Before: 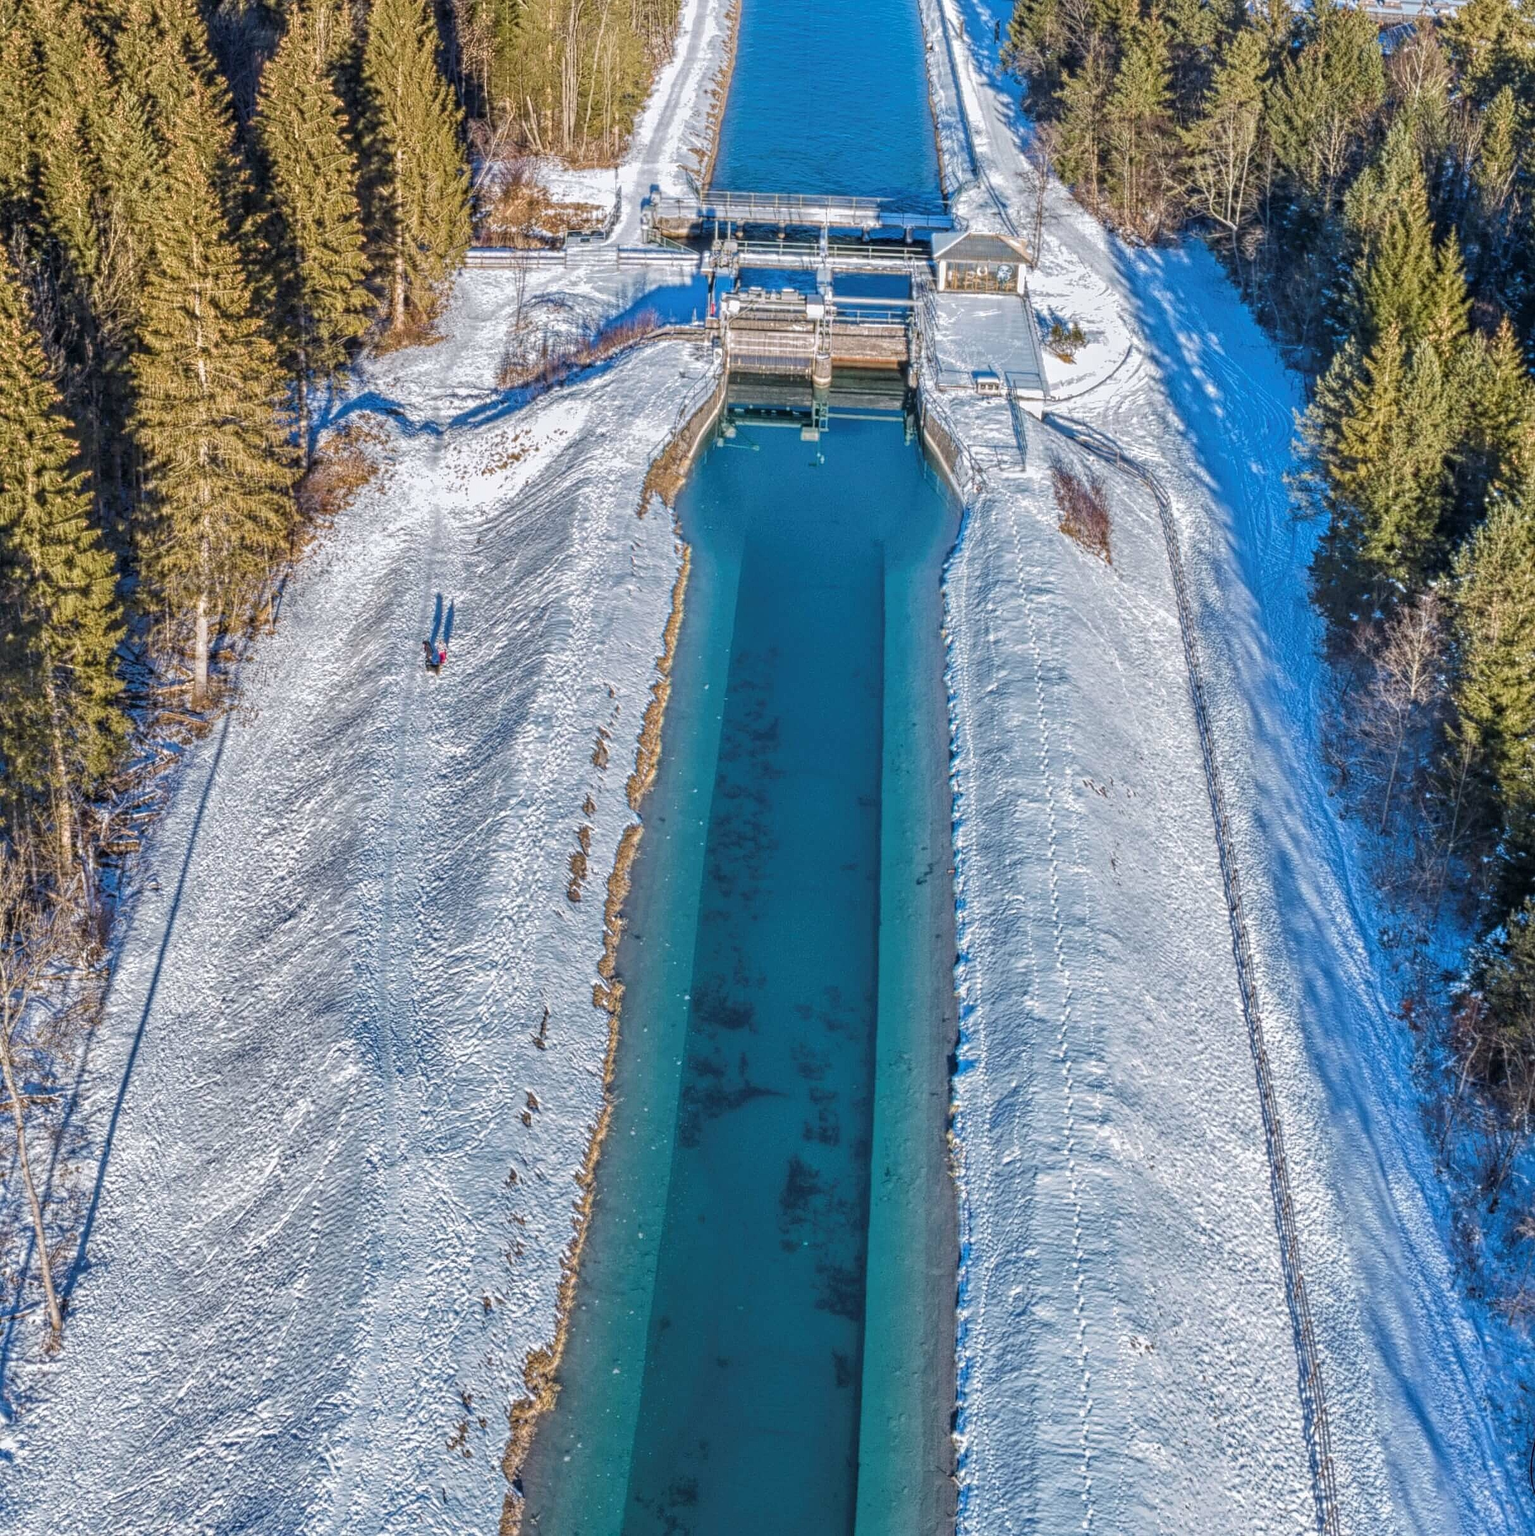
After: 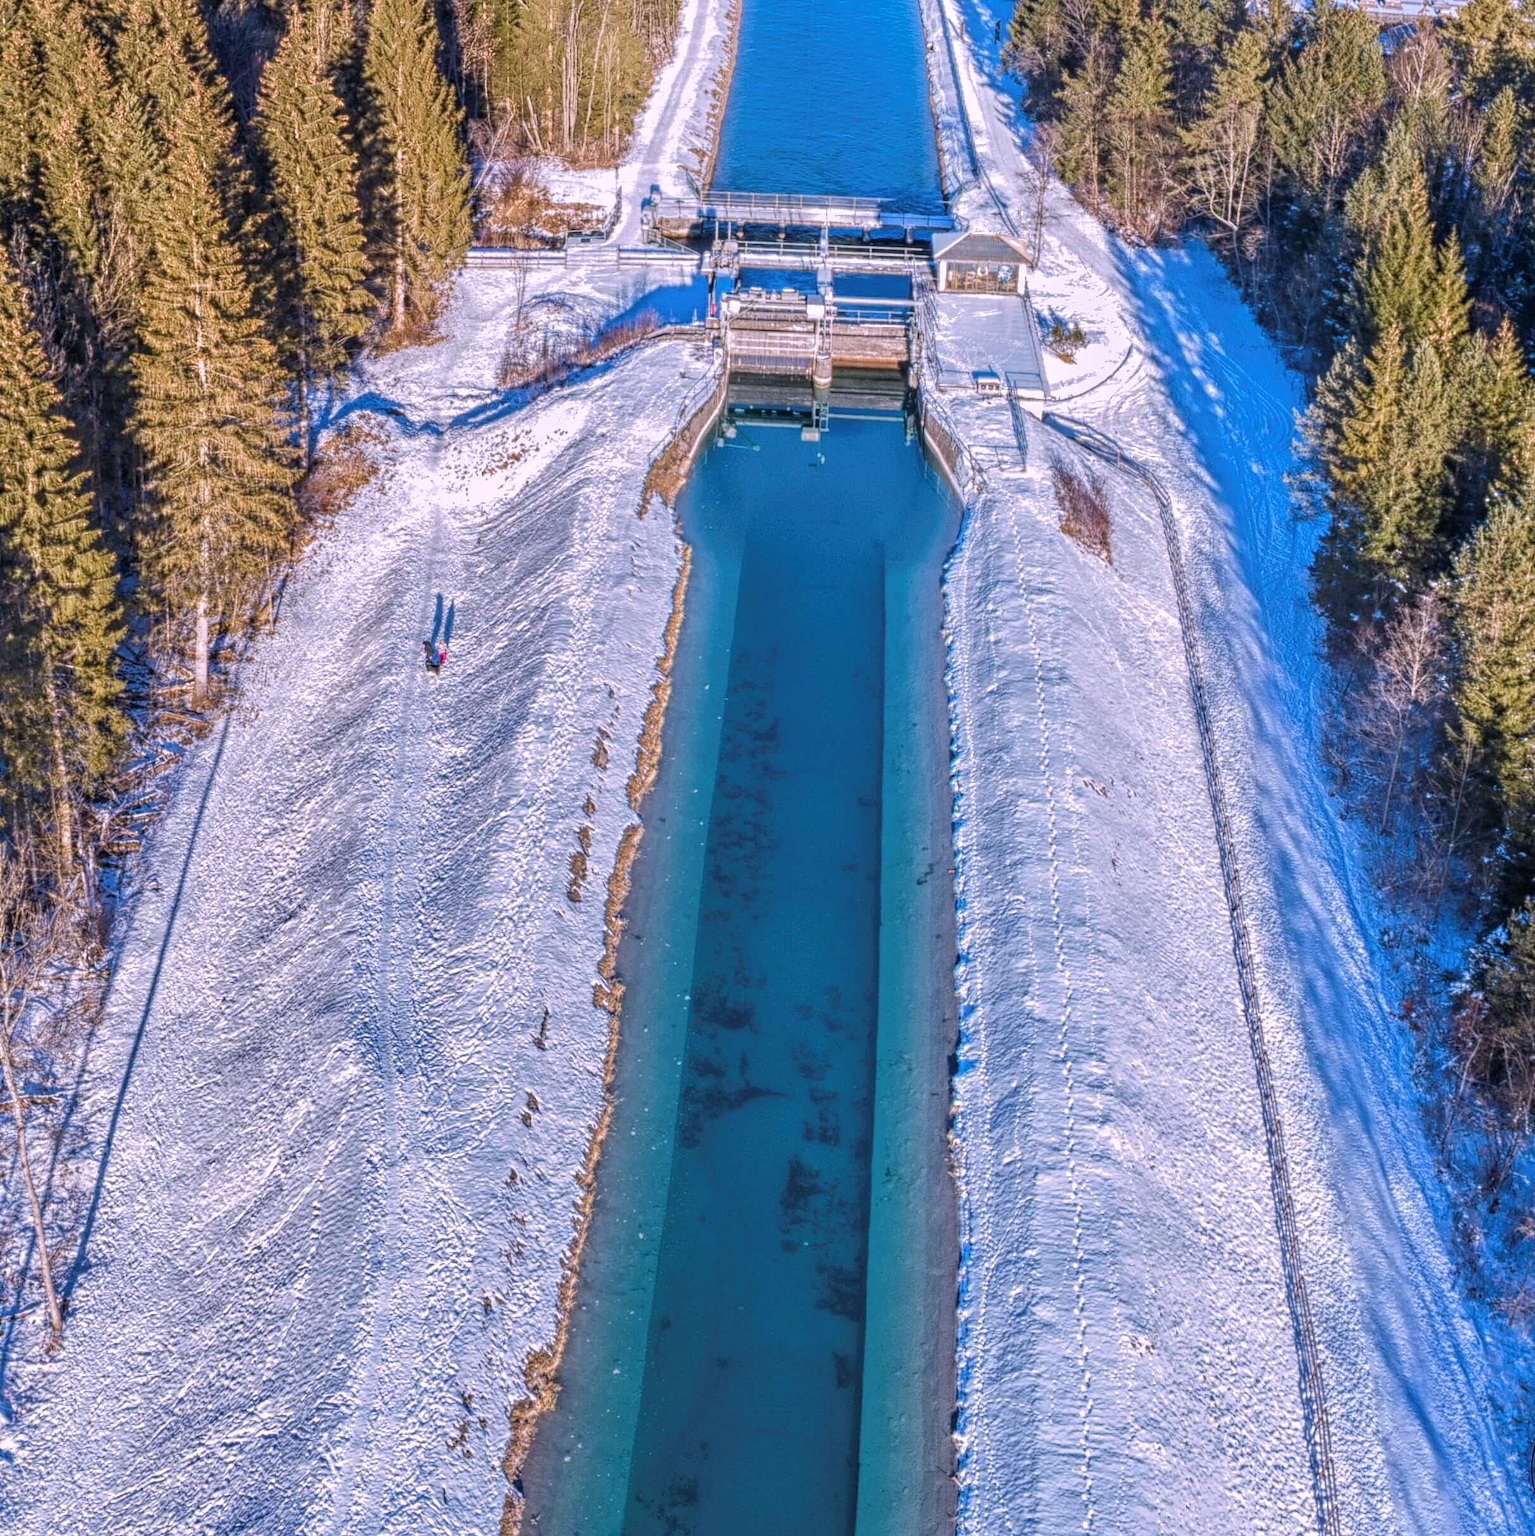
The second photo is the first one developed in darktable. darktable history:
white balance: red 1.066, blue 1.119
tone equalizer: on, module defaults
